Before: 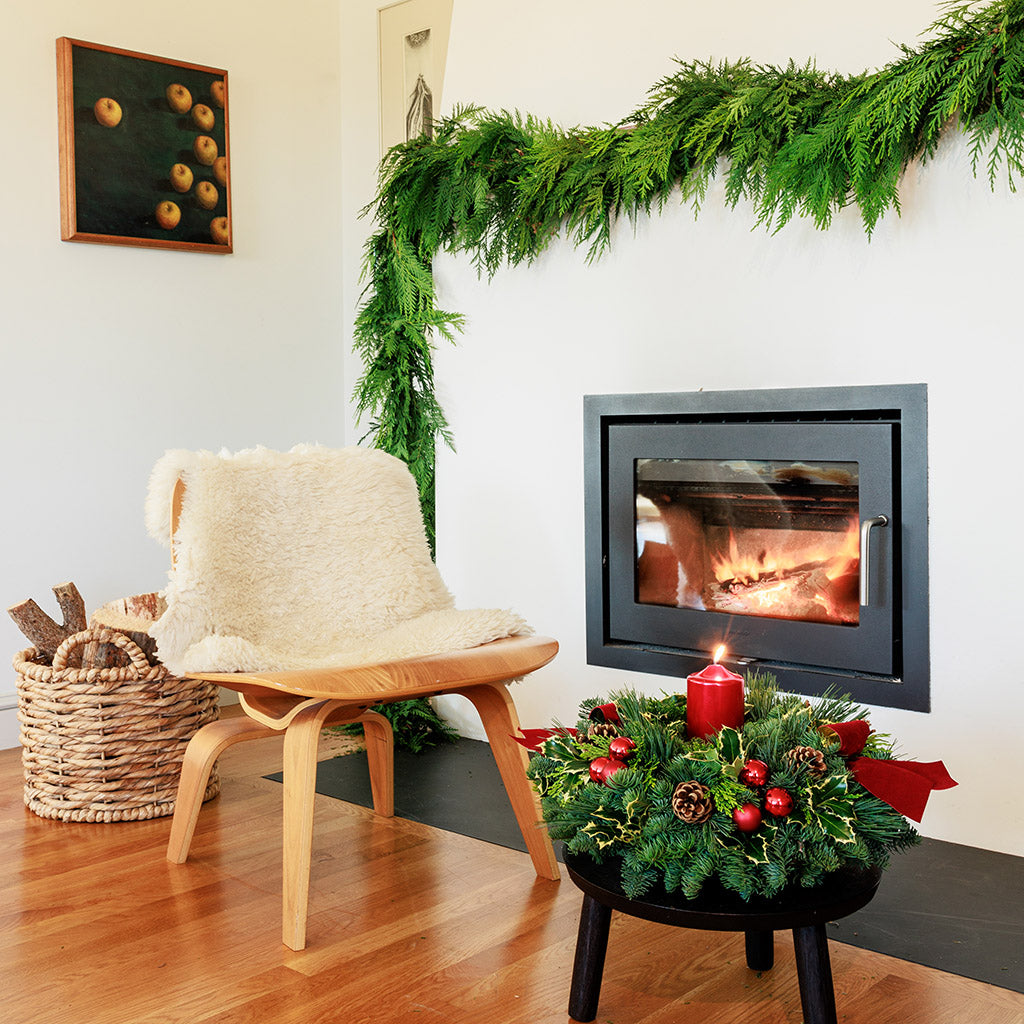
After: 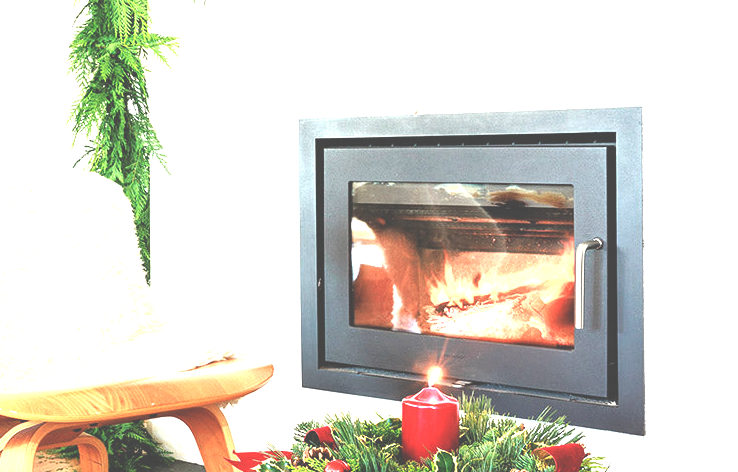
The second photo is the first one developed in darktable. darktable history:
exposure: black level correction -0.024, exposure 1.395 EV, compensate exposure bias true, compensate highlight preservation false
crop and rotate: left 27.901%, top 27.077%, bottom 26.824%
